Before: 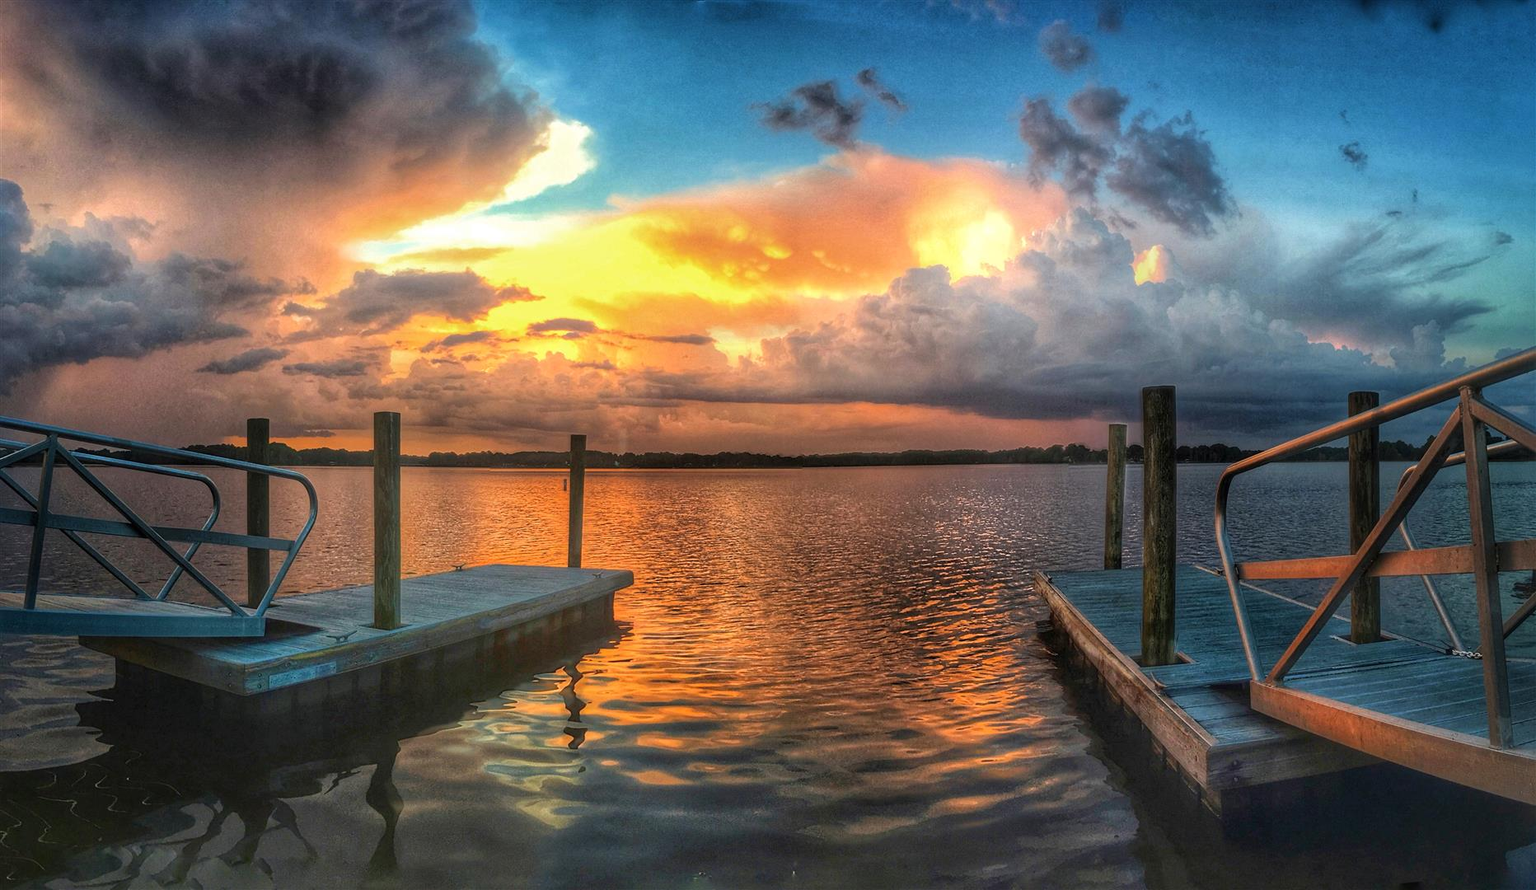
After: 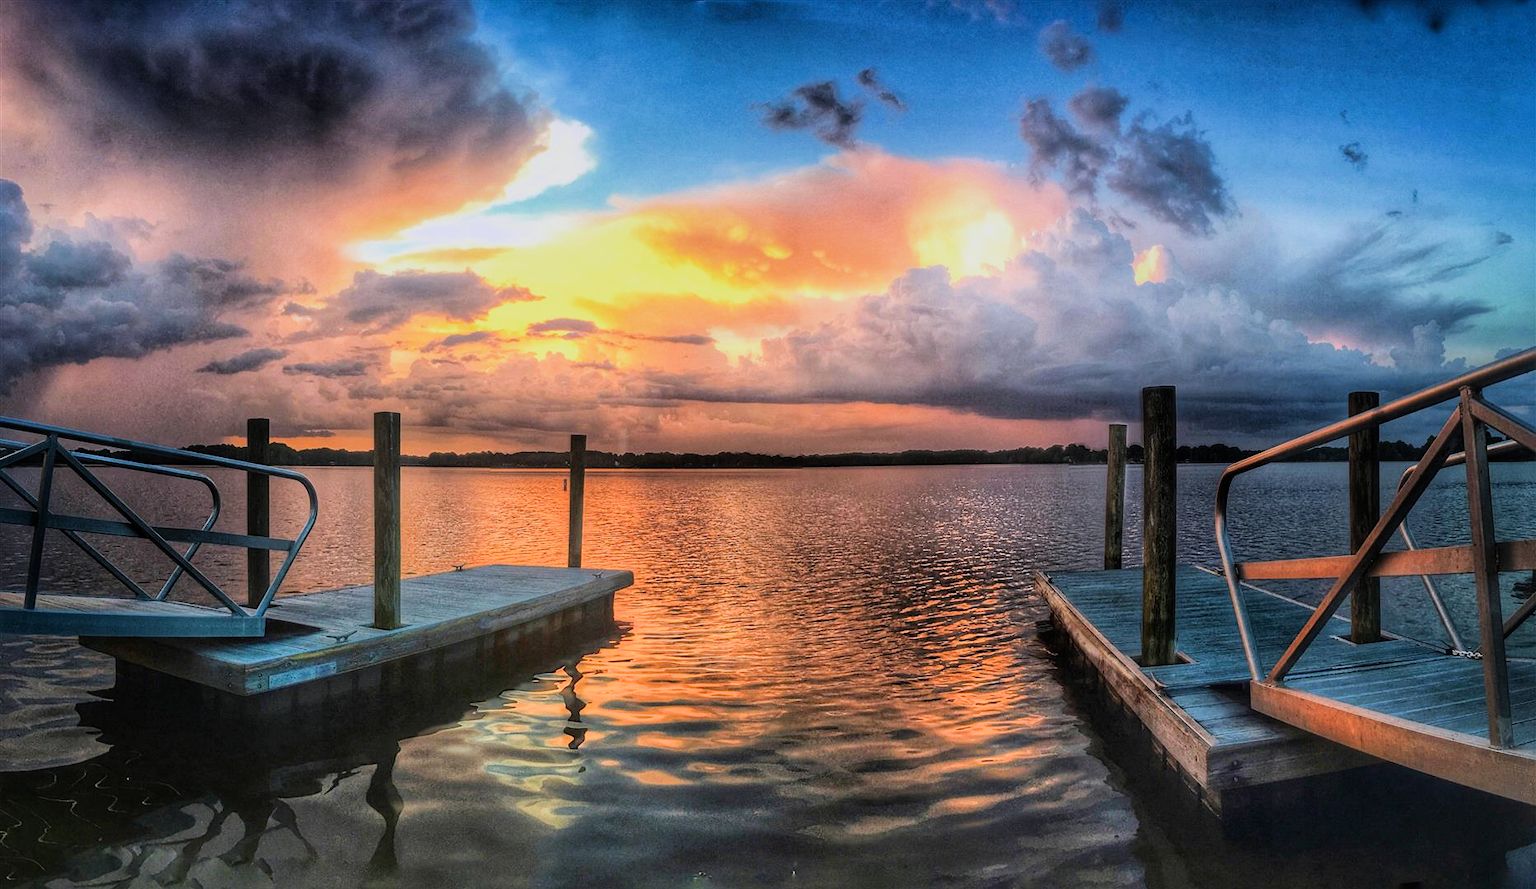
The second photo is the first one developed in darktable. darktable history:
filmic rgb: black relative exposure -7.5 EV, white relative exposure 5 EV, hardness 3.31, contrast 1.3, contrast in shadows safe
graduated density: hue 238.83°, saturation 50%
exposure: black level correction 0, exposure 0.7 EV, compensate exposure bias true, compensate highlight preservation false
